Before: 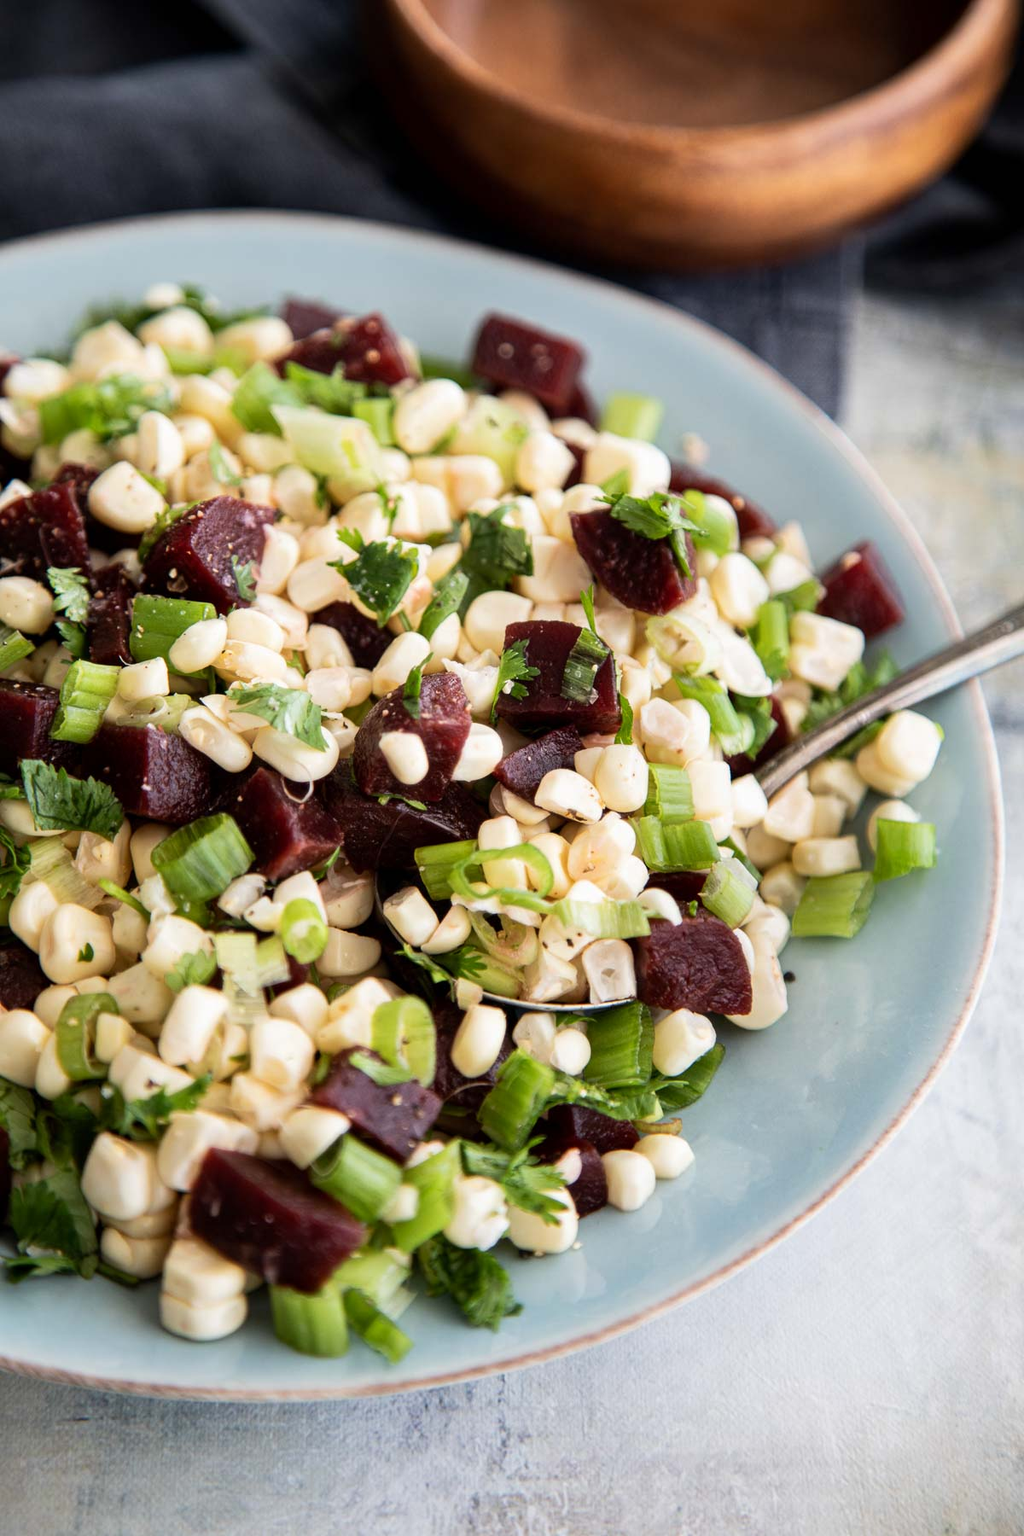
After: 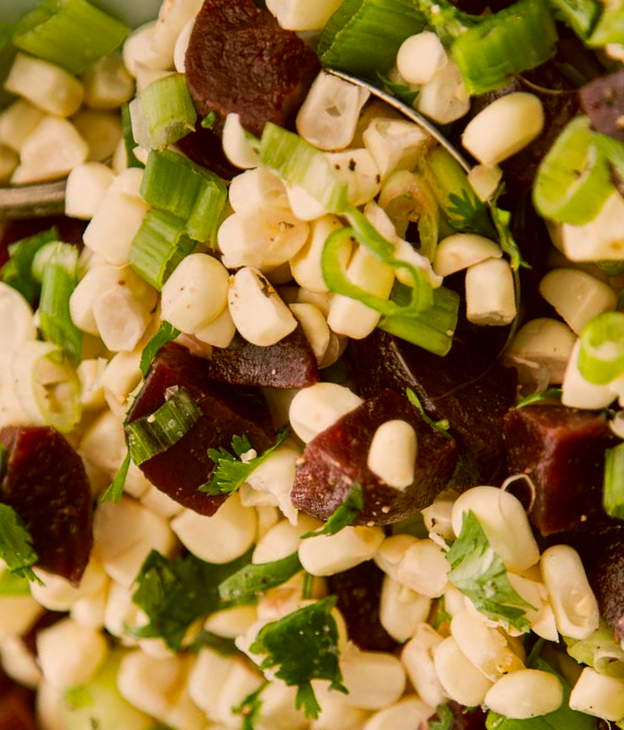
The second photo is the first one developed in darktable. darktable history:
shadows and highlights: shadows 82.23, white point adjustment -9.1, highlights -61.34, soften with gaussian
color correction: highlights a* 8.79, highlights b* 15.05, shadows a* -0.647, shadows b* 26
crop and rotate: angle 146.83°, left 9.108%, top 15.598%, right 4.551%, bottom 17.082%
